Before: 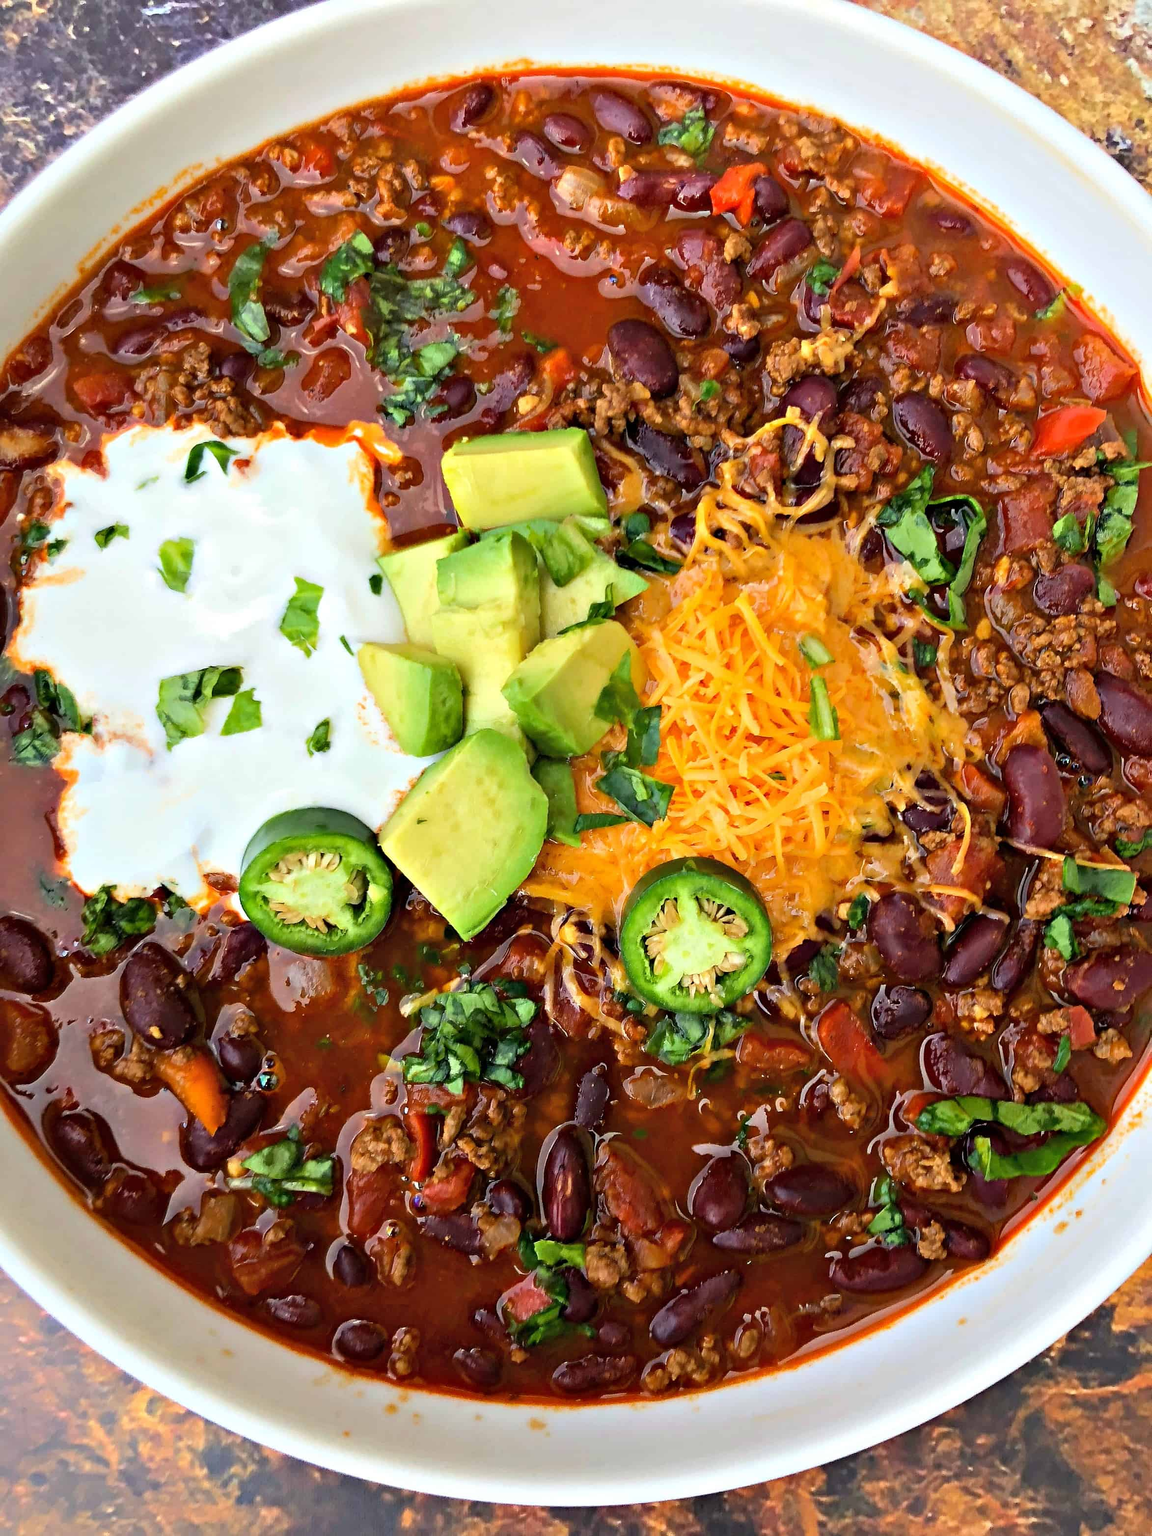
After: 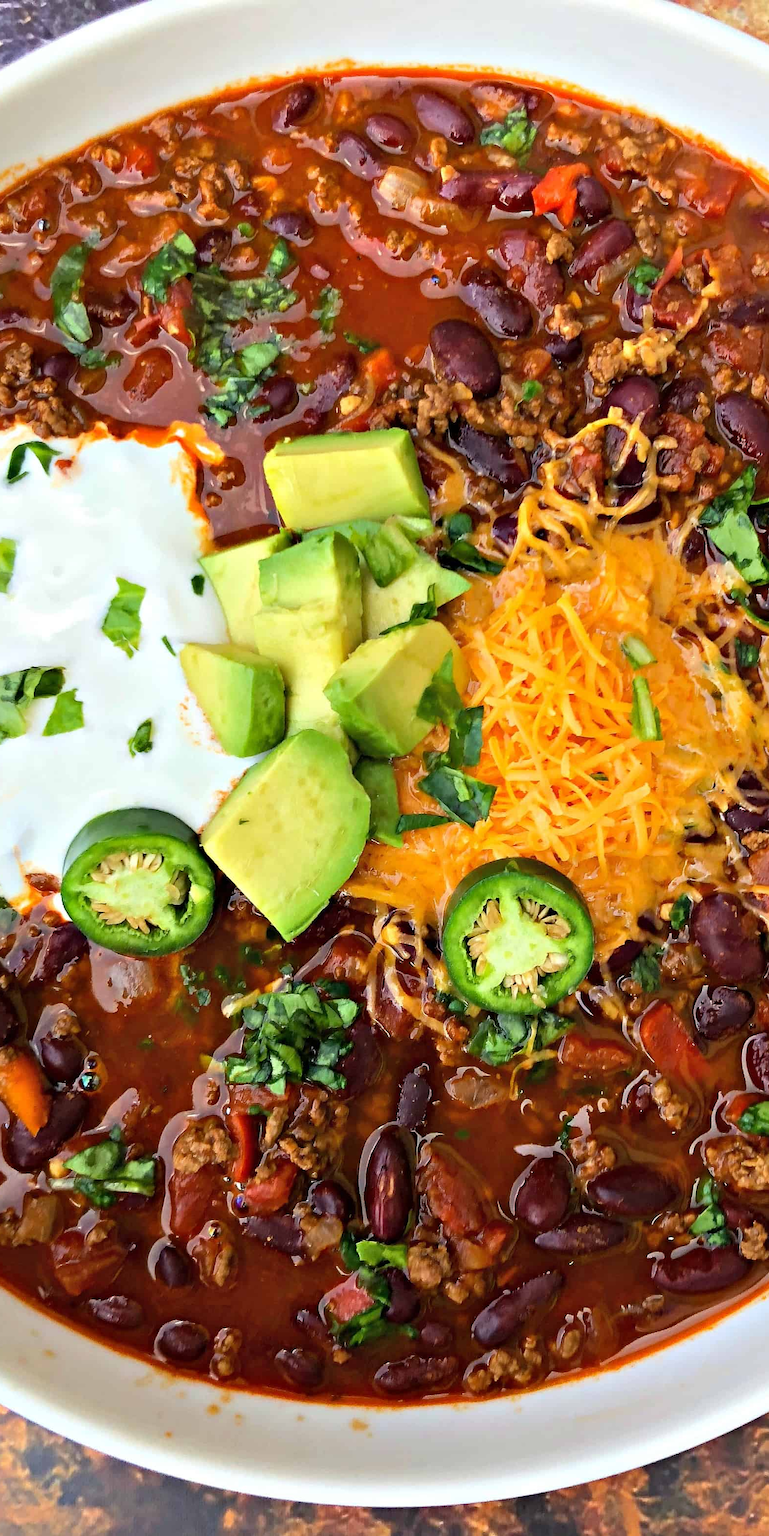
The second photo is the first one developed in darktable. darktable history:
crop and rotate: left 15.507%, right 17.739%
